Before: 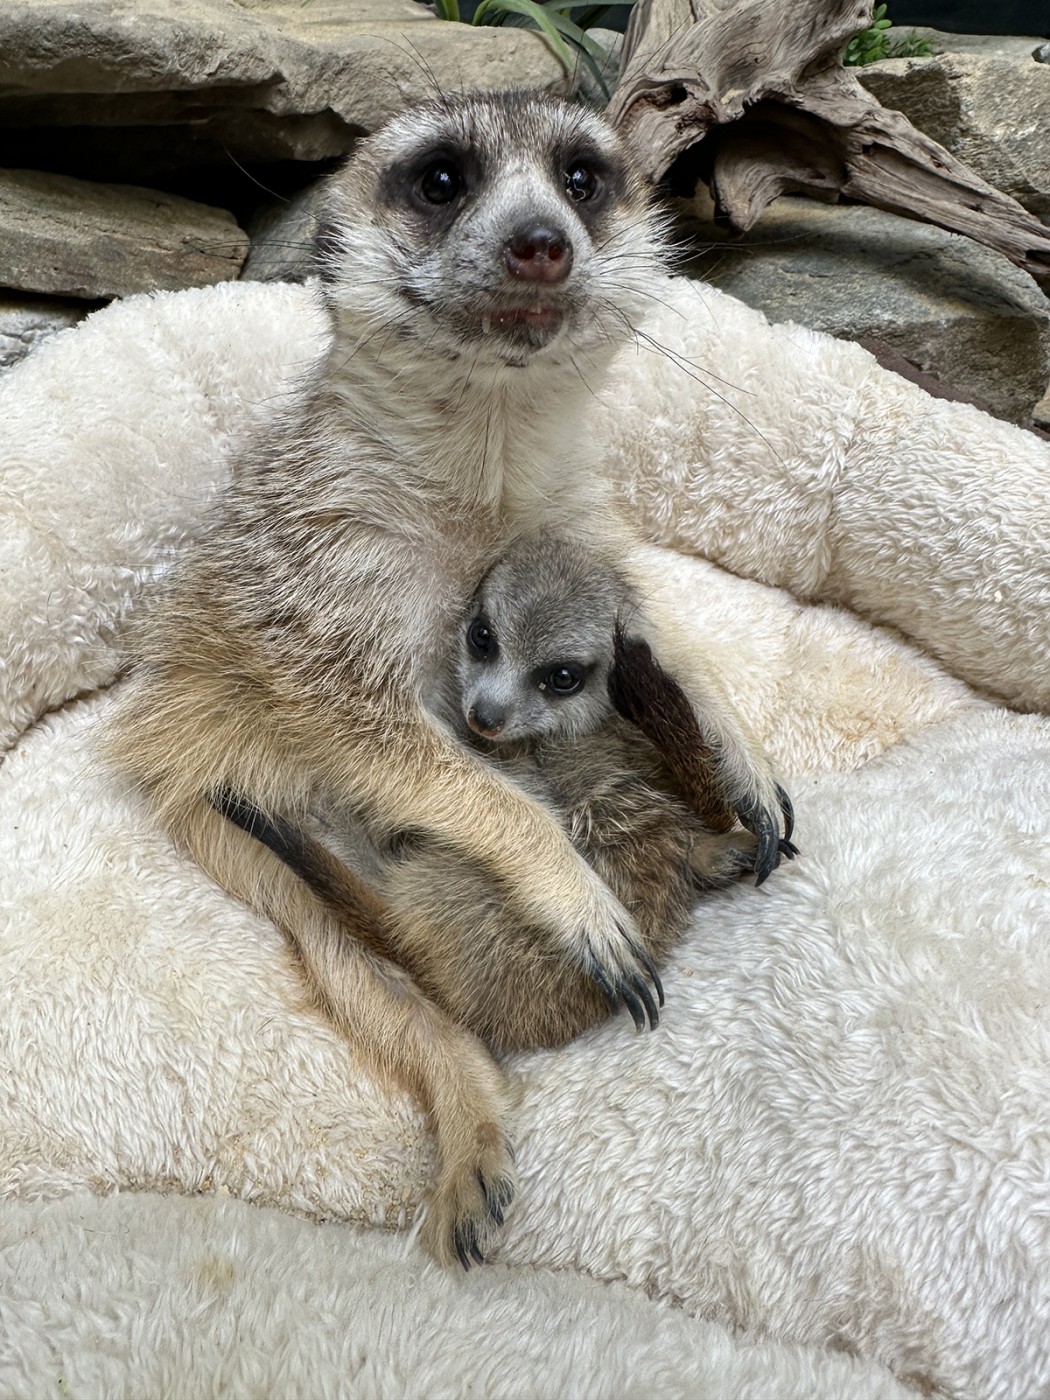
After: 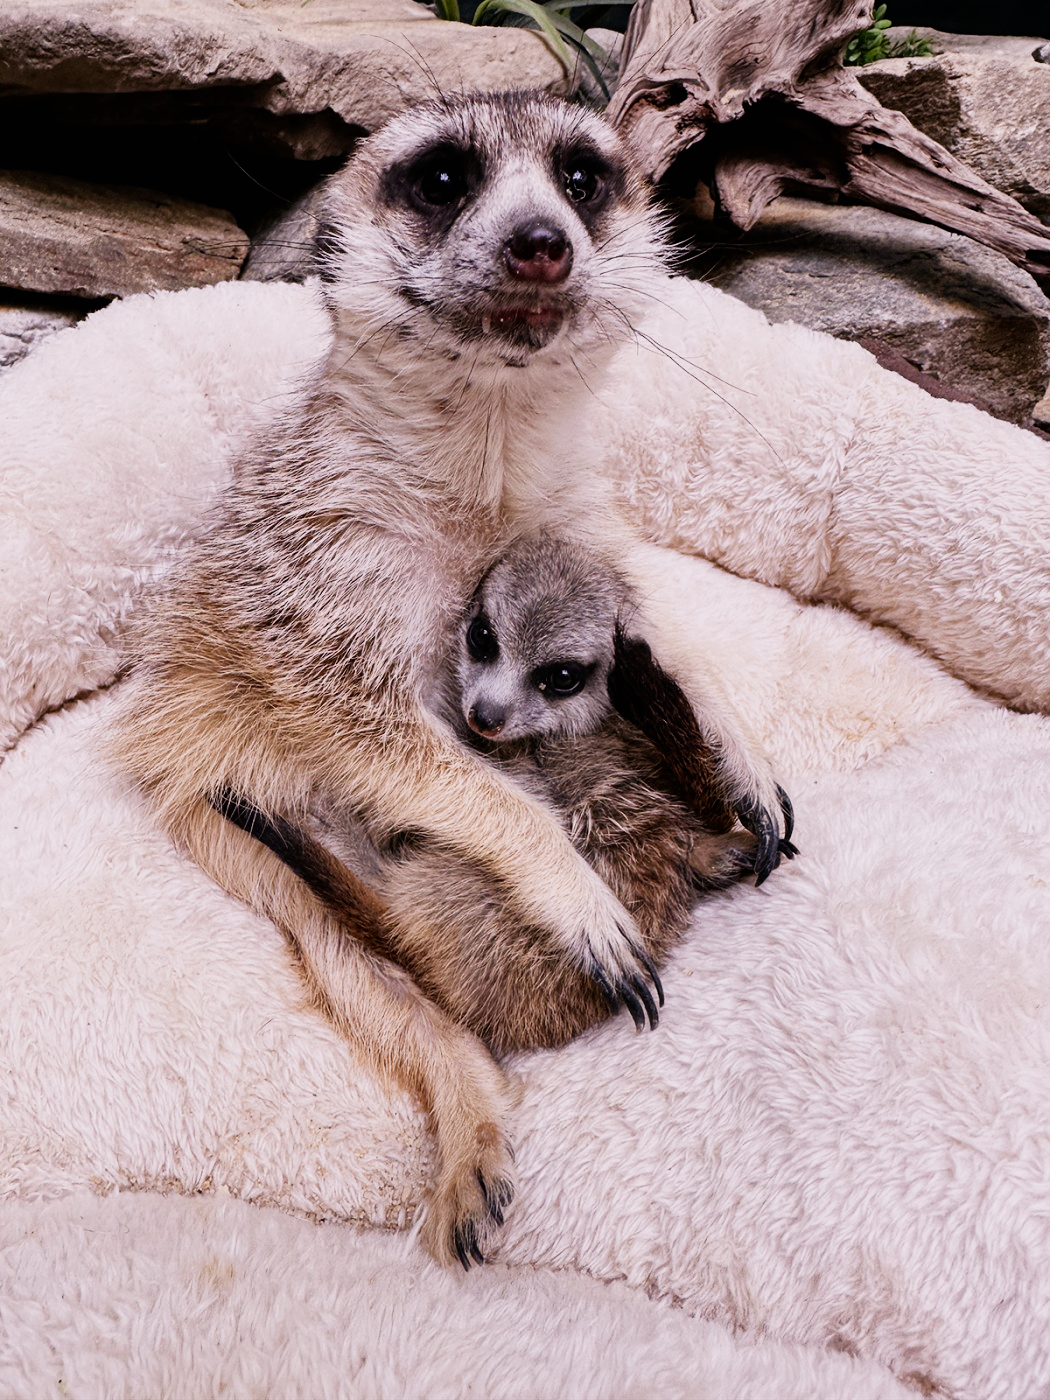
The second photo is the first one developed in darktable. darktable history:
sigmoid: contrast 1.69, skew -0.23, preserve hue 0%, red attenuation 0.1, red rotation 0.035, green attenuation 0.1, green rotation -0.017, blue attenuation 0.15, blue rotation -0.052, base primaries Rec2020
white balance: red 1.188, blue 1.11
